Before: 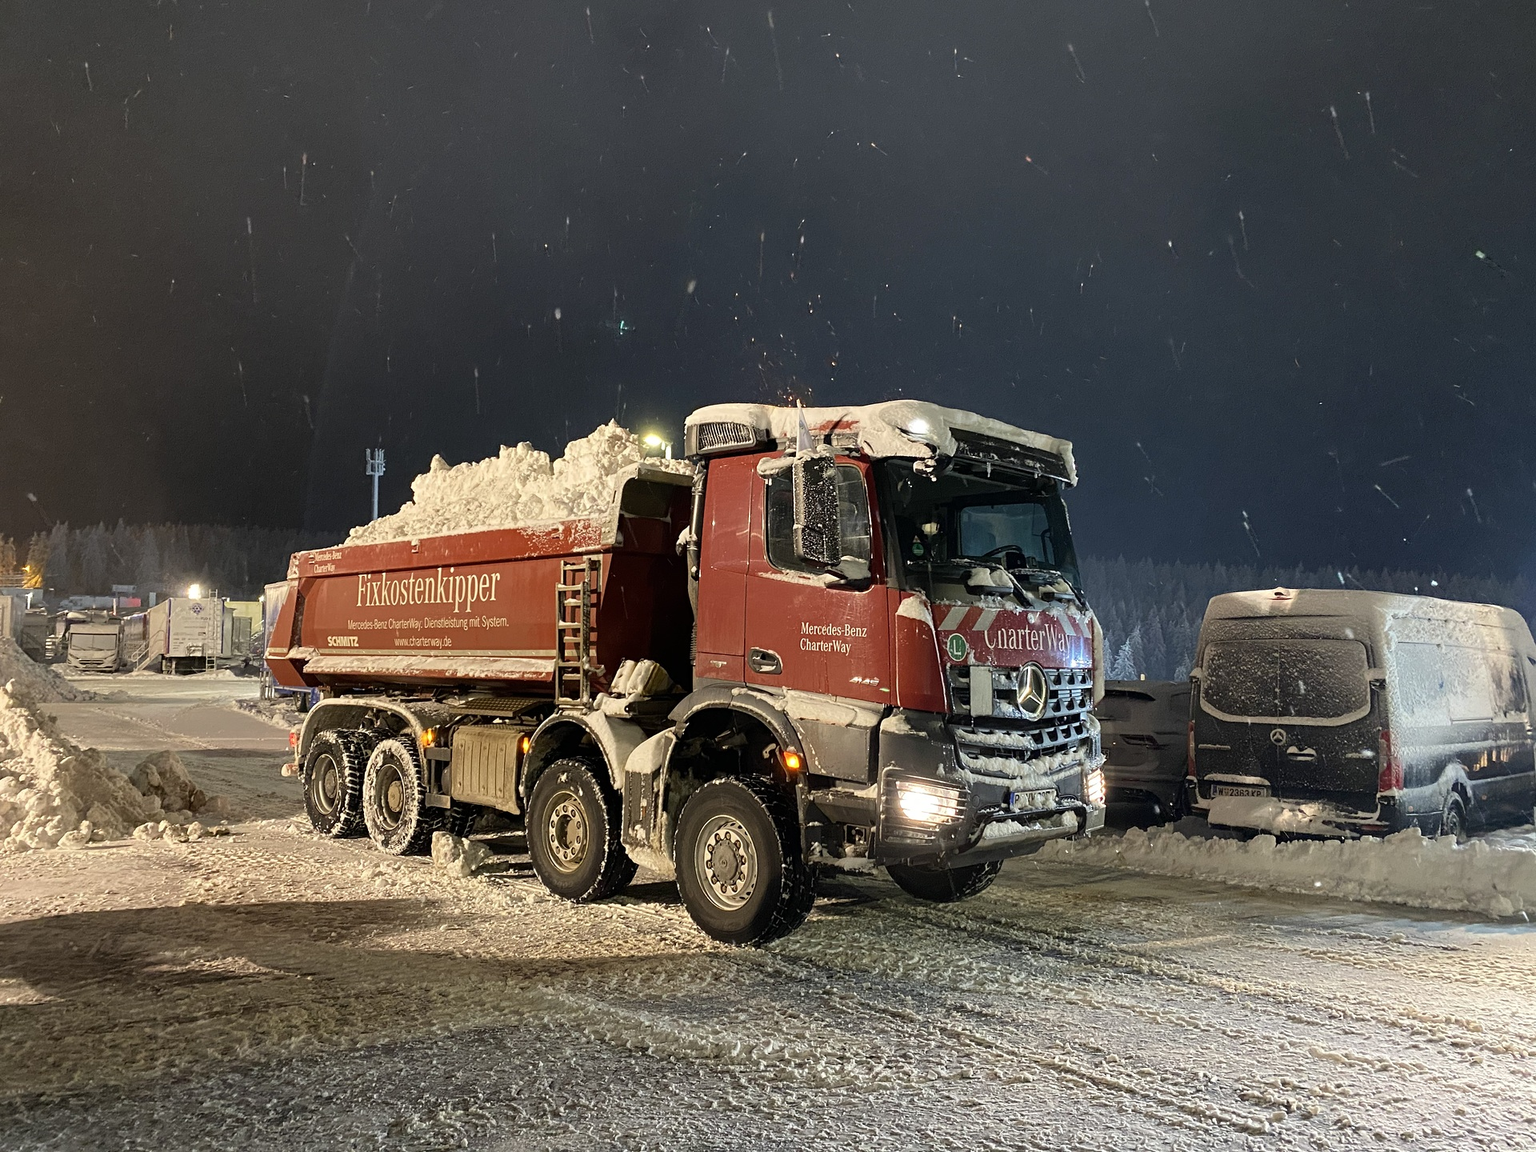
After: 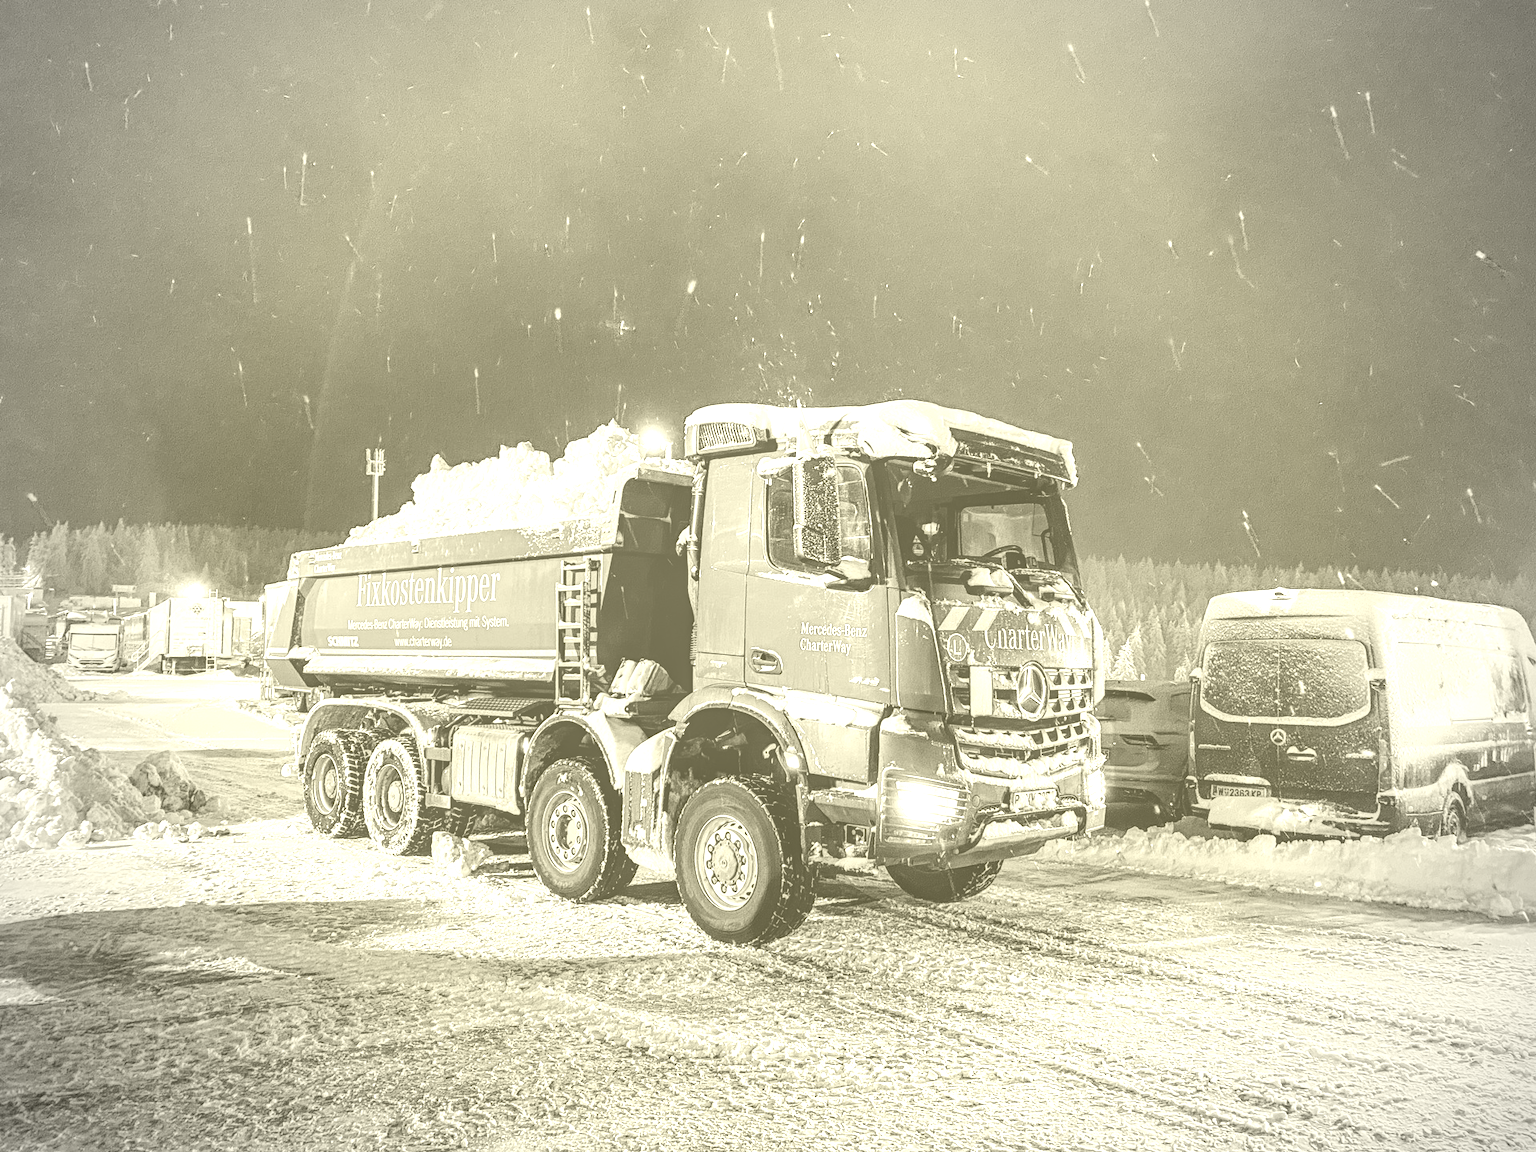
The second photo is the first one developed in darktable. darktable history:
colorize: hue 43.2°, saturation 40%, version 1
tone curve: curves: ch0 [(0, 0.026) (0.104, 0.1) (0.233, 0.262) (0.398, 0.507) (0.498, 0.621) (0.65, 0.757) (0.835, 0.883) (1, 0.961)]; ch1 [(0, 0) (0.346, 0.307) (0.408, 0.369) (0.453, 0.457) (0.482, 0.476) (0.502, 0.498) (0.521, 0.503) (0.553, 0.554) (0.638, 0.646) (0.693, 0.727) (1, 1)]; ch2 [(0, 0) (0.366, 0.337) (0.434, 0.46) (0.485, 0.494) (0.5, 0.494) (0.511, 0.508) (0.537, 0.55) (0.579, 0.599) (0.663, 0.67) (1, 1)], color space Lab, independent channels, preserve colors none
color correction: highlights a* 3.12, highlights b* -1.55, shadows a* -0.101, shadows b* 2.52, saturation 0.98
white balance: red 1.042, blue 1.17
local contrast: shadows 185%, detail 225%
exposure: black level correction -0.002, exposure 0.54 EV, compensate highlight preservation false
vignetting: fall-off start 71.74%
